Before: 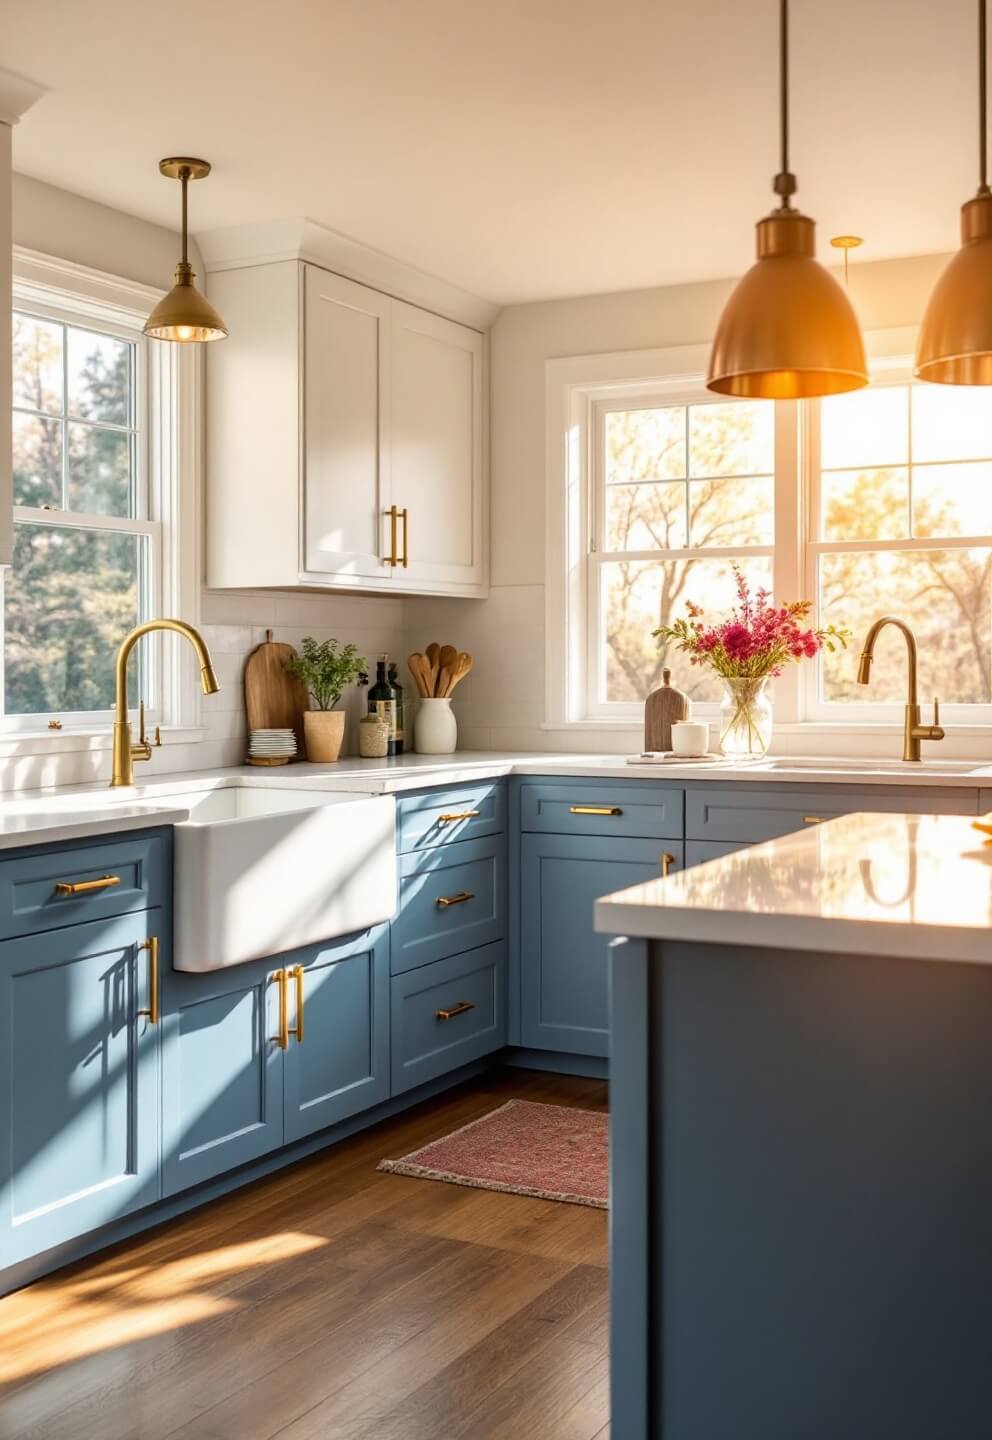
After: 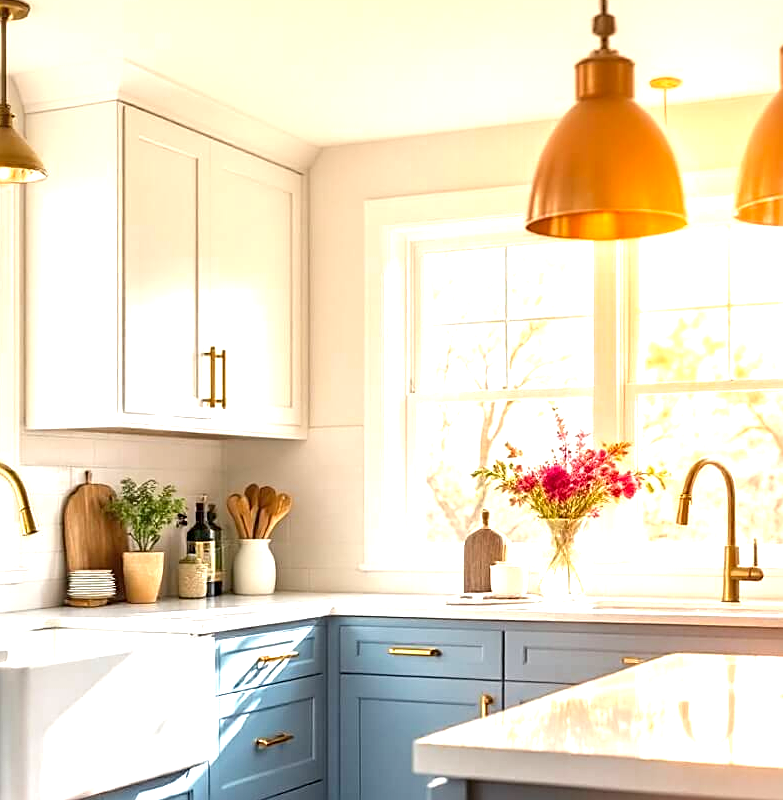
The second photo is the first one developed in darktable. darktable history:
crop: left 18.249%, top 11.076%, right 2.3%, bottom 33.213%
sharpen: on, module defaults
color zones: curves: ch0 [(0, 0.444) (0.143, 0.442) (0.286, 0.441) (0.429, 0.441) (0.571, 0.441) (0.714, 0.441) (0.857, 0.442) (1, 0.444)]
exposure: exposure 1.221 EV, compensate exposure bias true, compensate highlight preservation false
